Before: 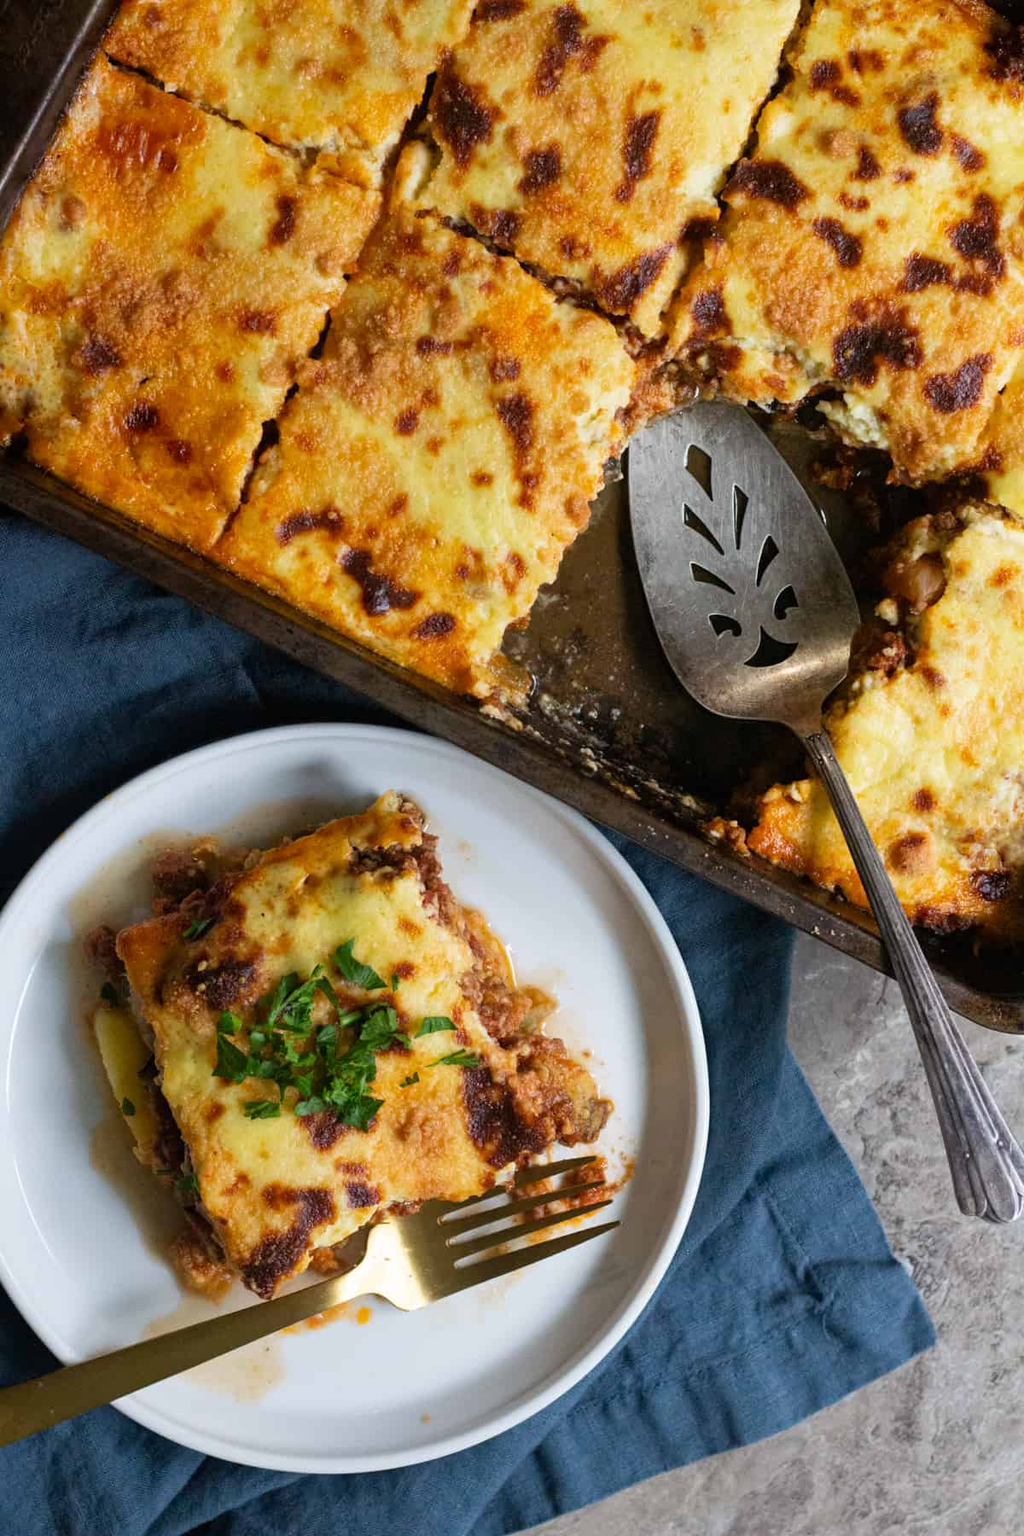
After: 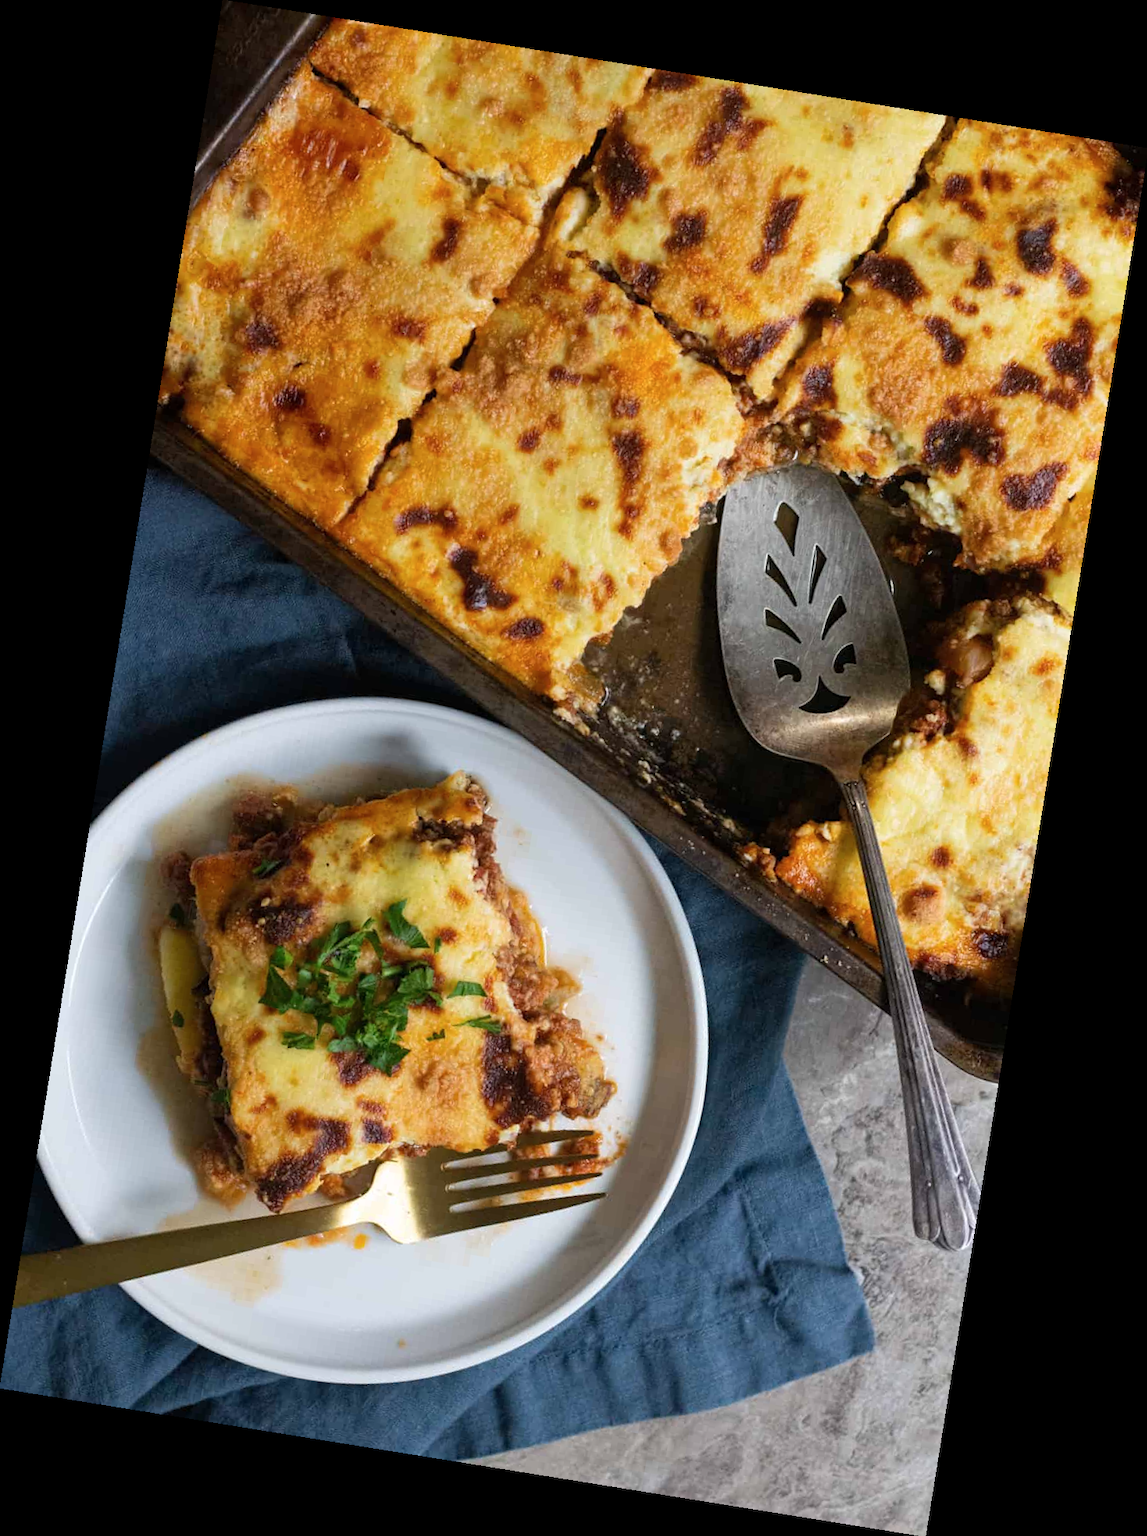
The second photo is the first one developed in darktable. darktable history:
rotate and perspective: rotation 9.12°, automatic cropping off
contrast brightness saturation: saturation -0.05
